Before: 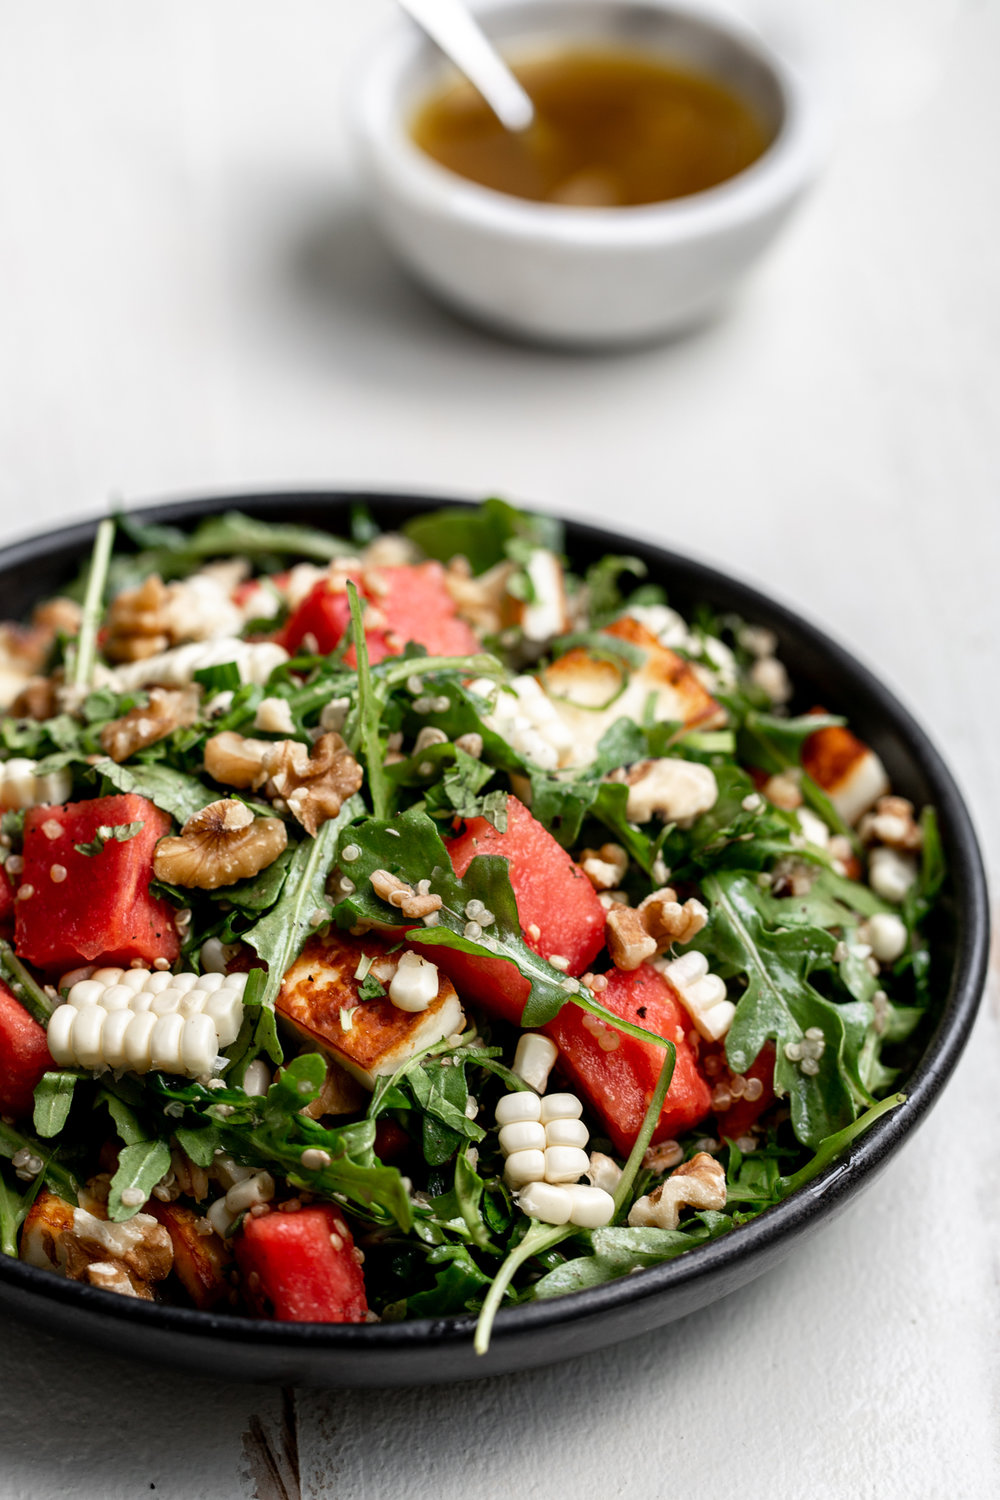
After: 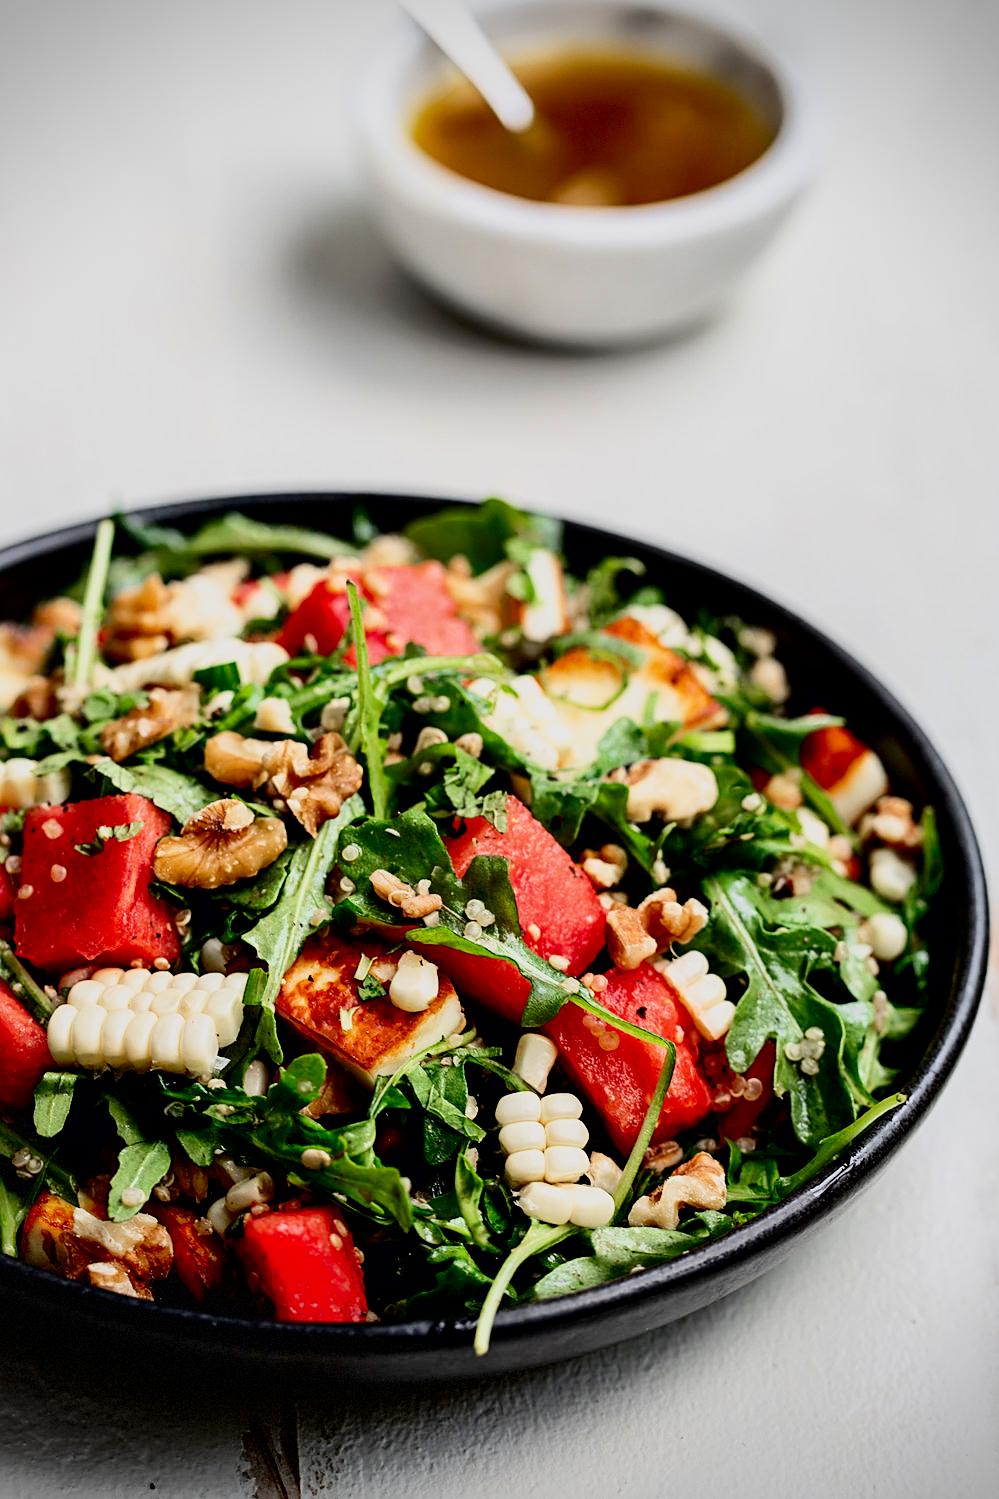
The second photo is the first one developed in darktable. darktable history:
tone equalizer: -8 EV -0.45 EV, -7 EV -0.356 EV, -6 EV -0.33 EV, -5 EV -0.231 EV, -3 EV 0.197 EV, -2 EV 0.357 EV, -1 EV 0.392 EV, +0 EV 0.404 EV, edges refinement/feathering 500, mask exposure compensation -1.57 EV, preserve details no
filmic rgb: black relative exposure -7.13 EV, white relative exposure 5.37 EV, hardness 3.02, color science v6 (2022)
vignetting: dithering 8-bit output
sharpen: on, module defaults
shadows and highlights: on, module defaults
contrast brightness saturation: contrast 0.237, brightness -0.222, saturation 0.148
exposure: exposure 0.583 EV, compensate exposure bias true, compensate highlight preservation false
crop: left 0.076%
